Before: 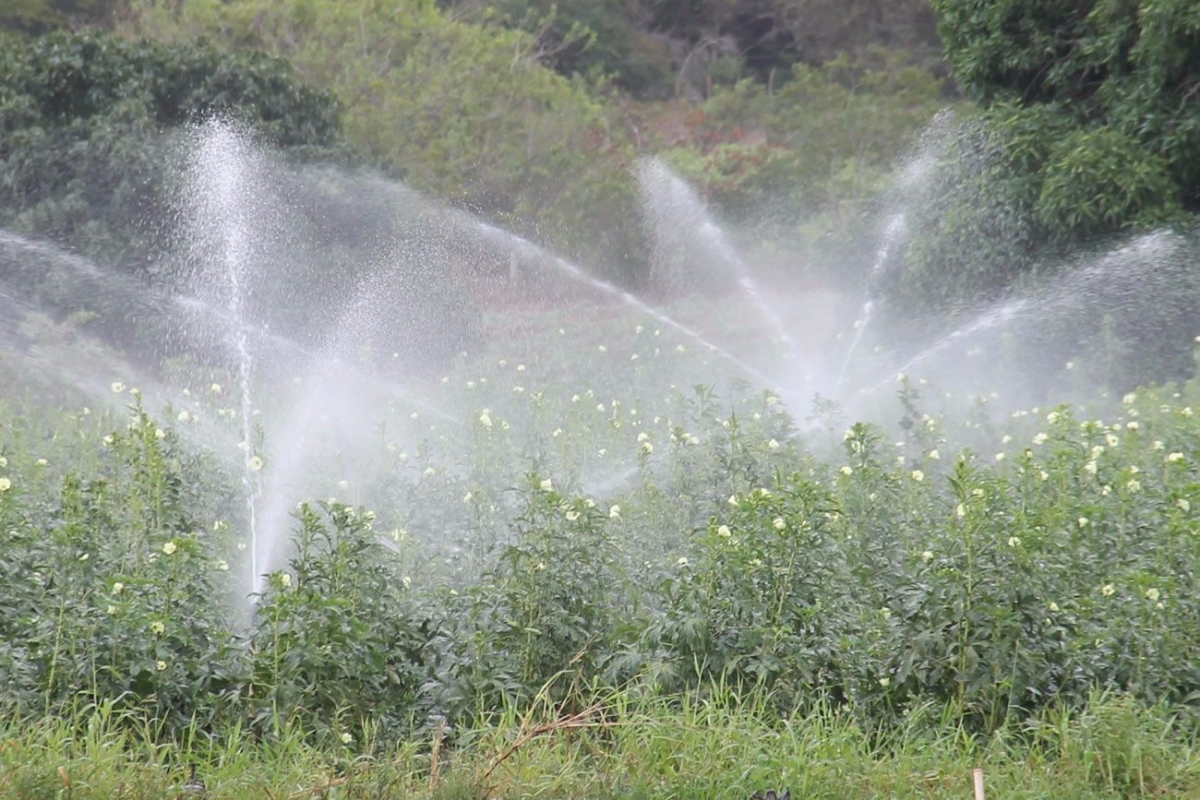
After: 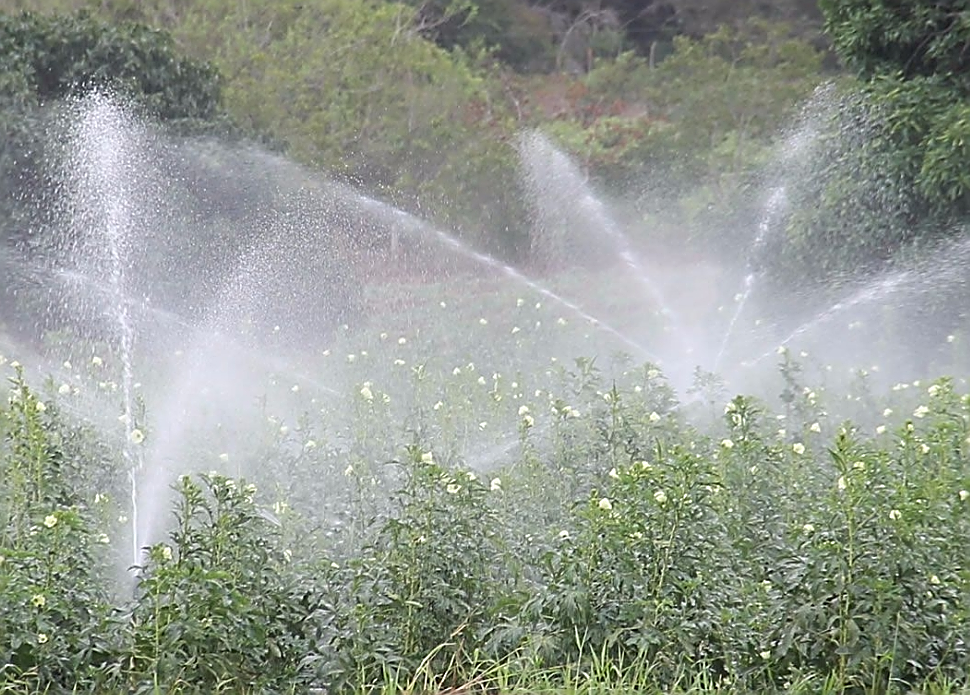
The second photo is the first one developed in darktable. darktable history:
crop: left 9.929%, top 3.475%, right 9.188%, bottom 9.529%
sharpen: radius 1.685, amount 1.294
